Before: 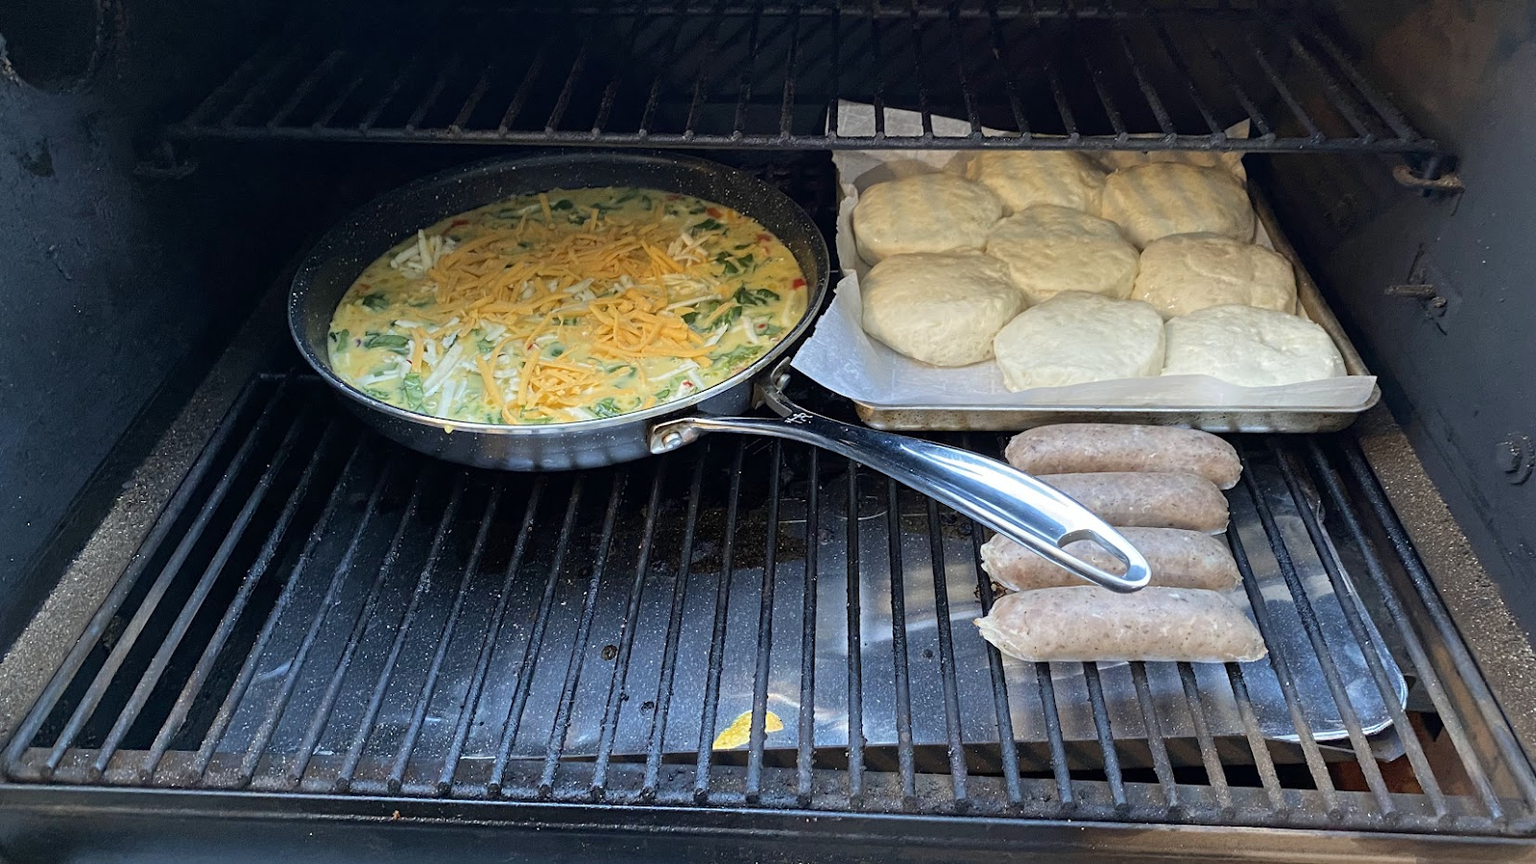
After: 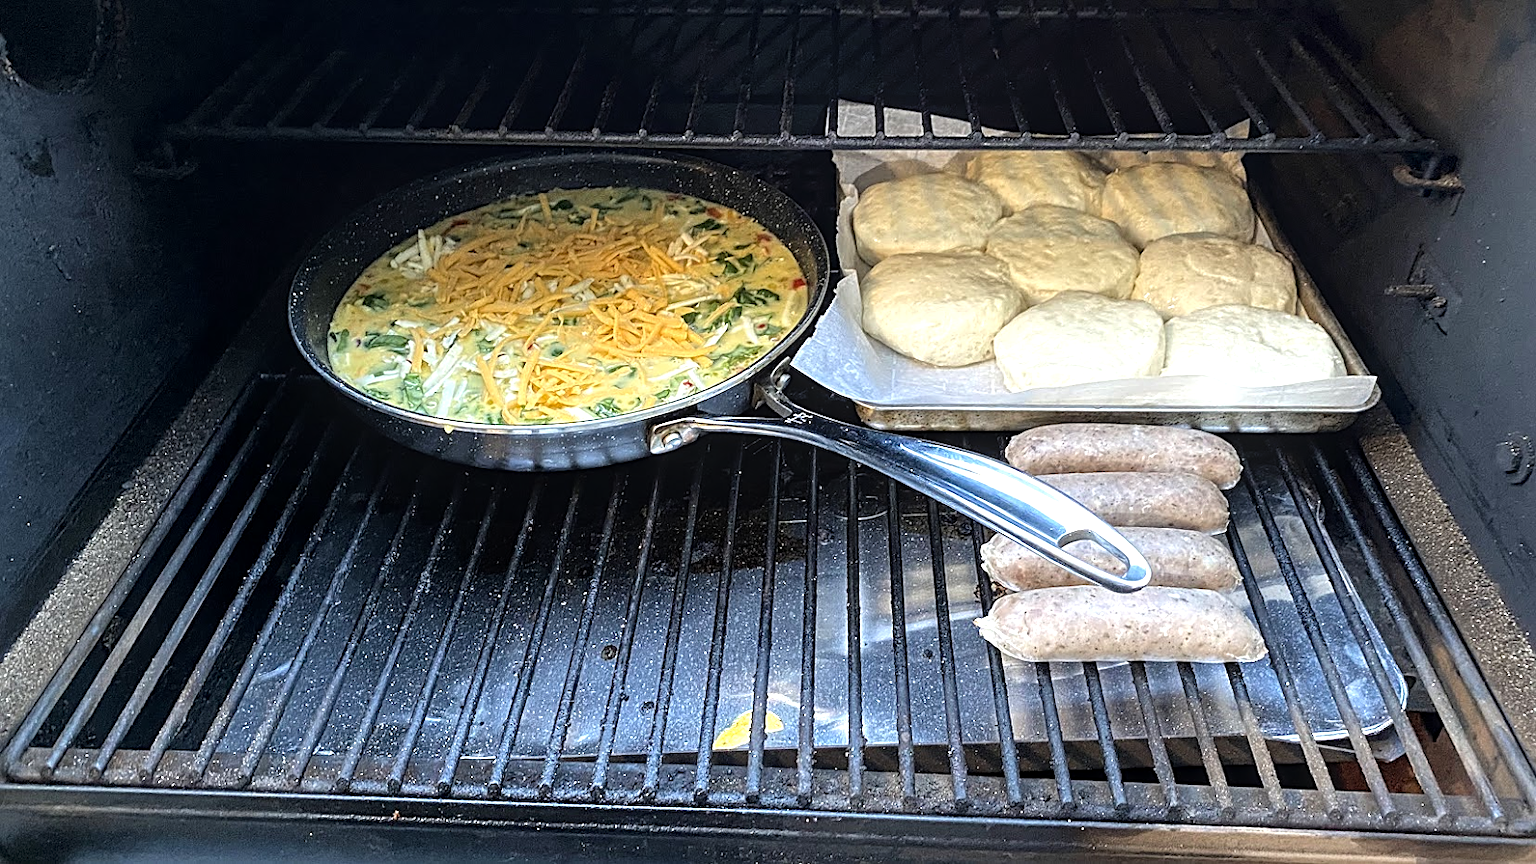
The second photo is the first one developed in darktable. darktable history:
local contrast: on, module defaults
tone equalizer: -8 EV -0.759 EV, -7 EV -0.68 EV, -6 EV -0.573 EV, -5 EV -0.37 EV, -3 EV 0.386 EV, -2 EV 0.6 EV, -1 EV 0.683 EV, +0 EV 0.768 EV
sharpen: on, module defaults
